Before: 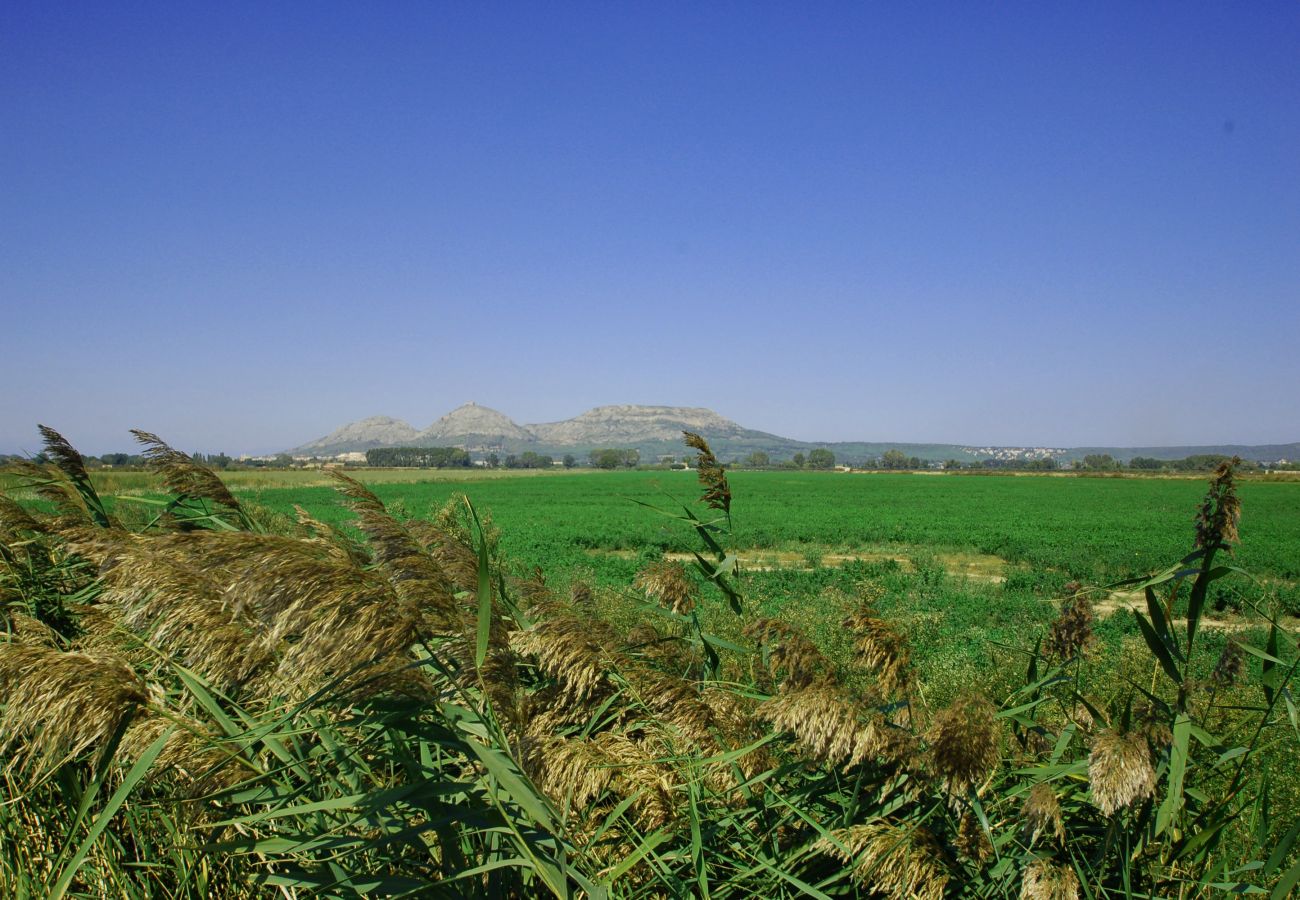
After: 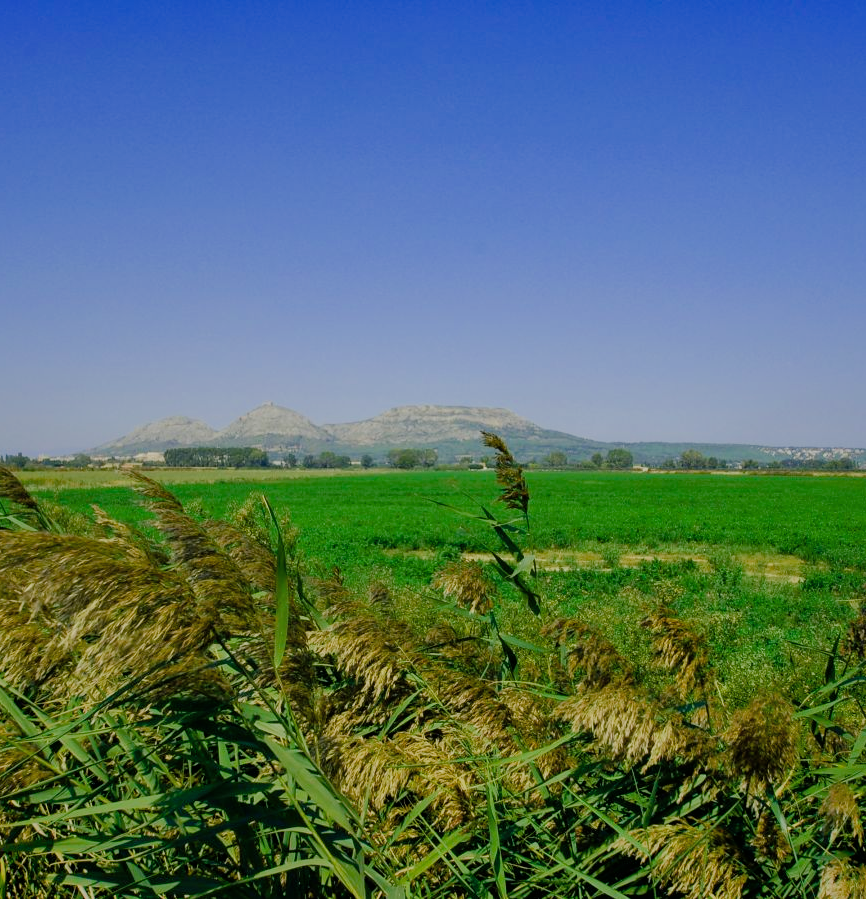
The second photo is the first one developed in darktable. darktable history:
shadows and highlights: on, module defaults
crop and rotate: left 15.575%, right 17.766%
filmic rgb: black relative exposure -7.65 EV, white relative exposure 4.56 EV, hardness 3.61, contrast 1.061
color balance rgb: shadows lift › chroma 2.057%, shadows lift › hue 217.31°, perceptual saturation grading › global saturation 27.613%, perceptual saturation grading › highlights -24.72%, perceptual saturation grading › shadows 24.375%
